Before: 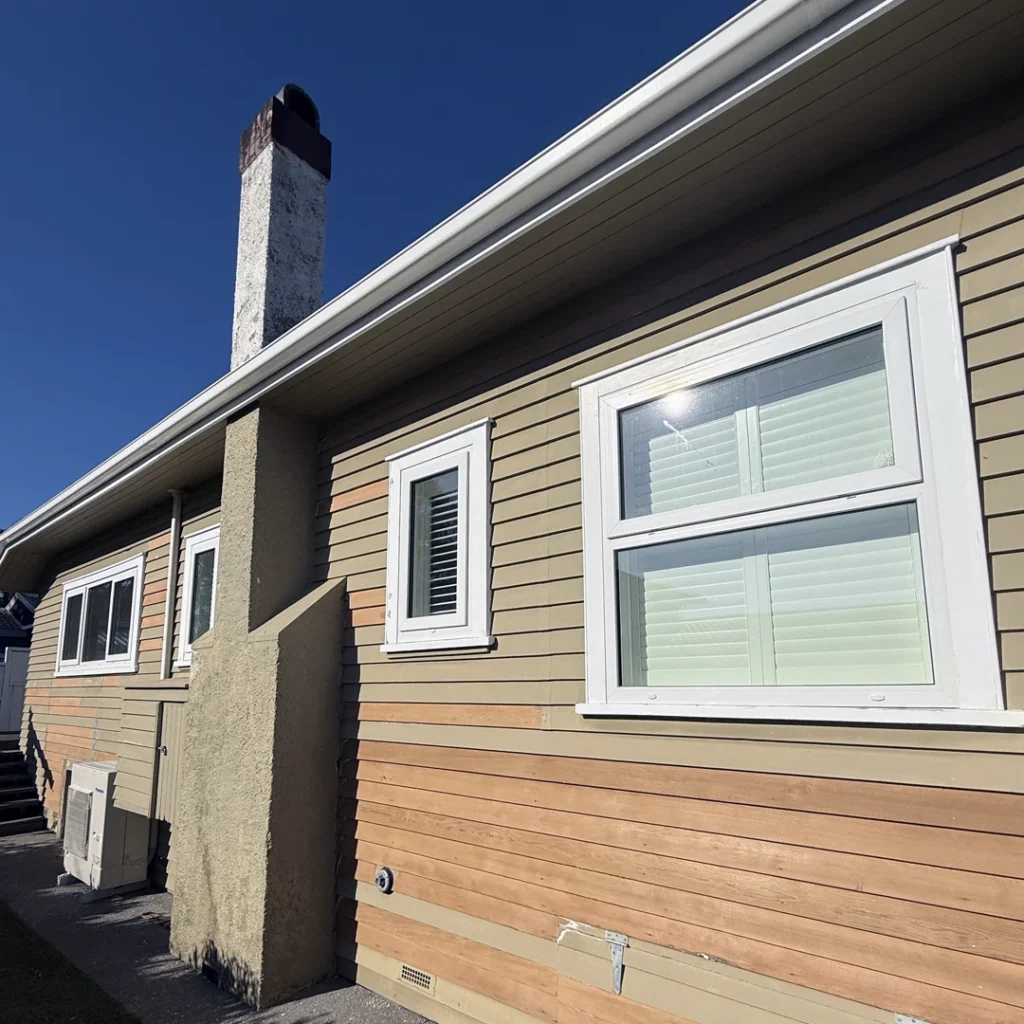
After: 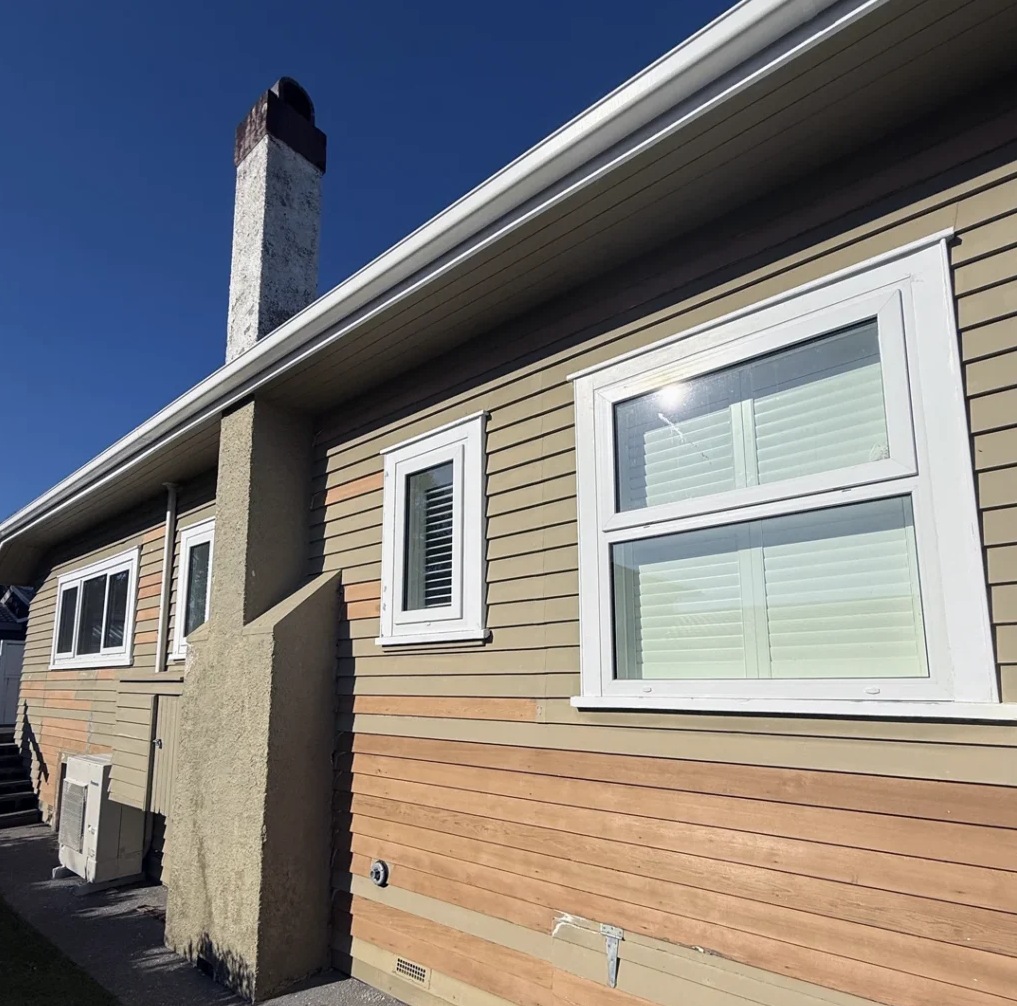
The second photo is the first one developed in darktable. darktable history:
crop: left 0.49%, top 0.749%, right 0.179%, bottom 0.921%
